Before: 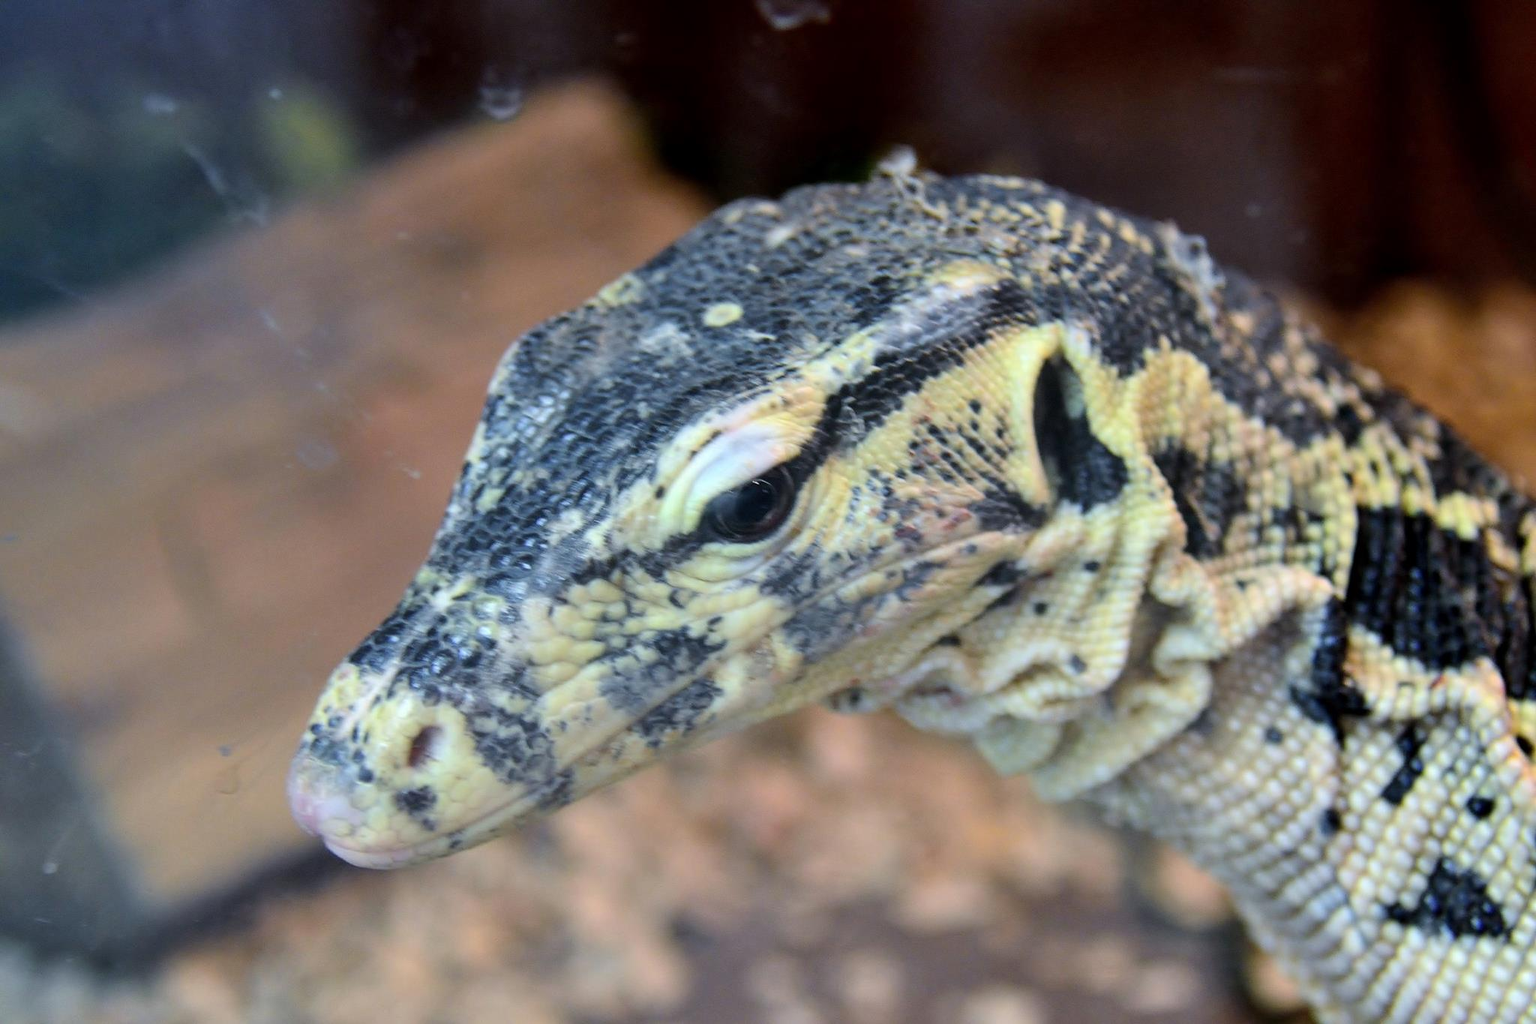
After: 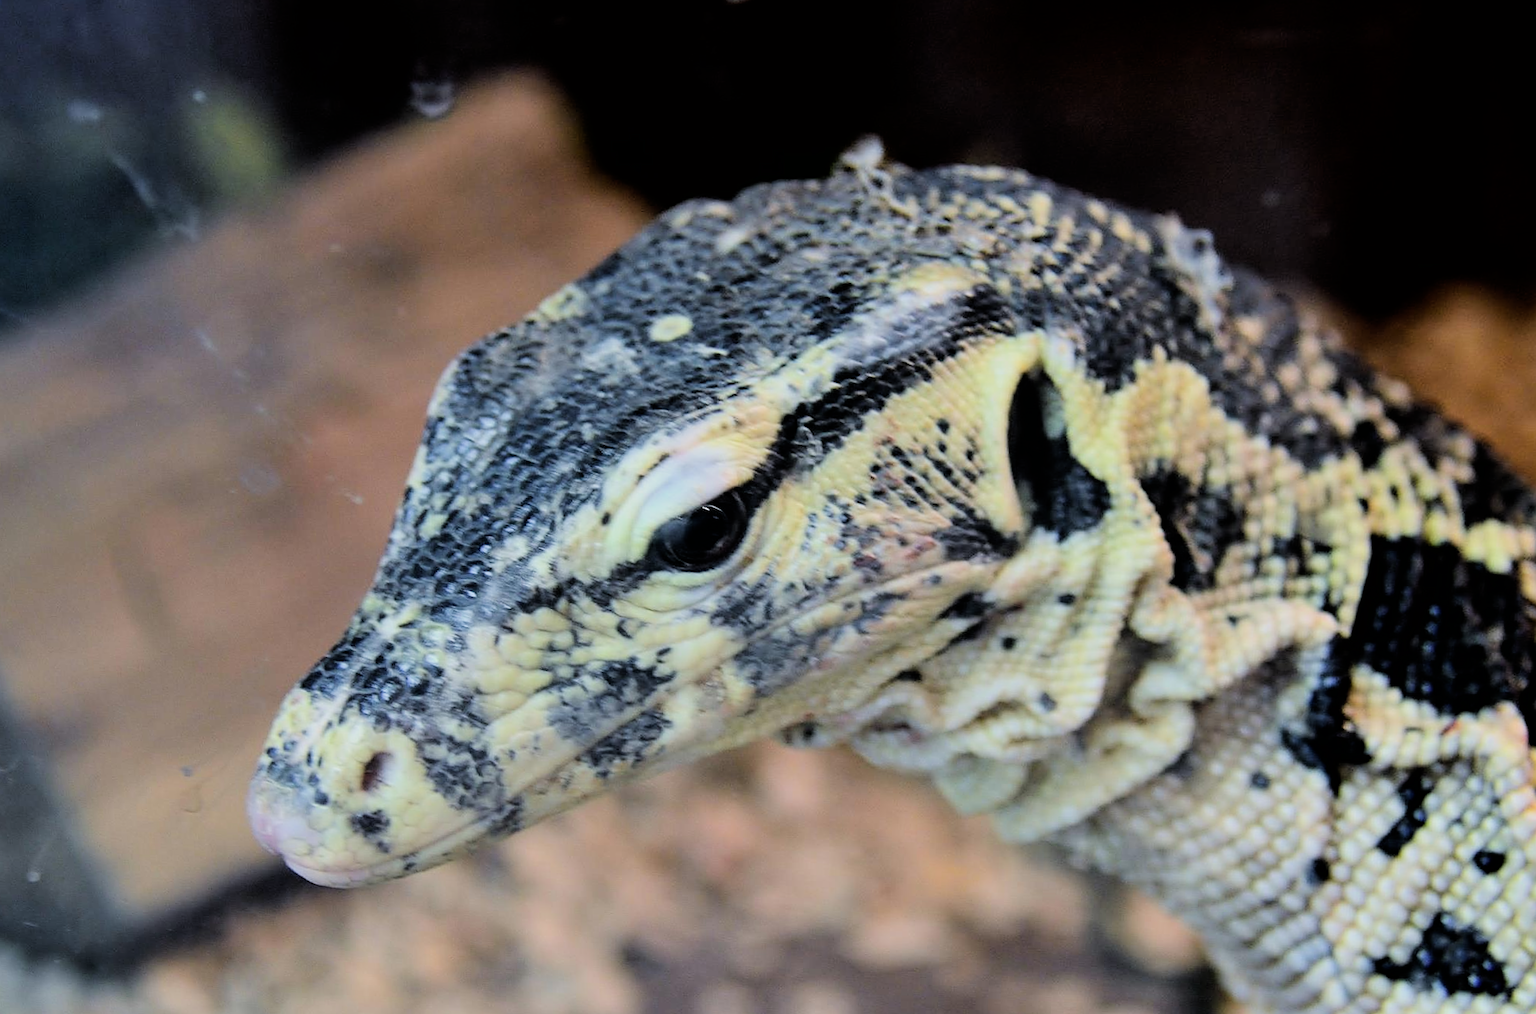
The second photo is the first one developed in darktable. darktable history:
rotate and perspective: rotation 0.062°, lens shift (vertical) 0.115, lens shift (horizontal) -0.133, crop left 0.047, crop right 0.94, crop top 0.061, crop bottom 0.94
filmic rgb: black relative exposure -5 EV, hardness 2.88, contrast 1.3
sharpen: on, module defaults
